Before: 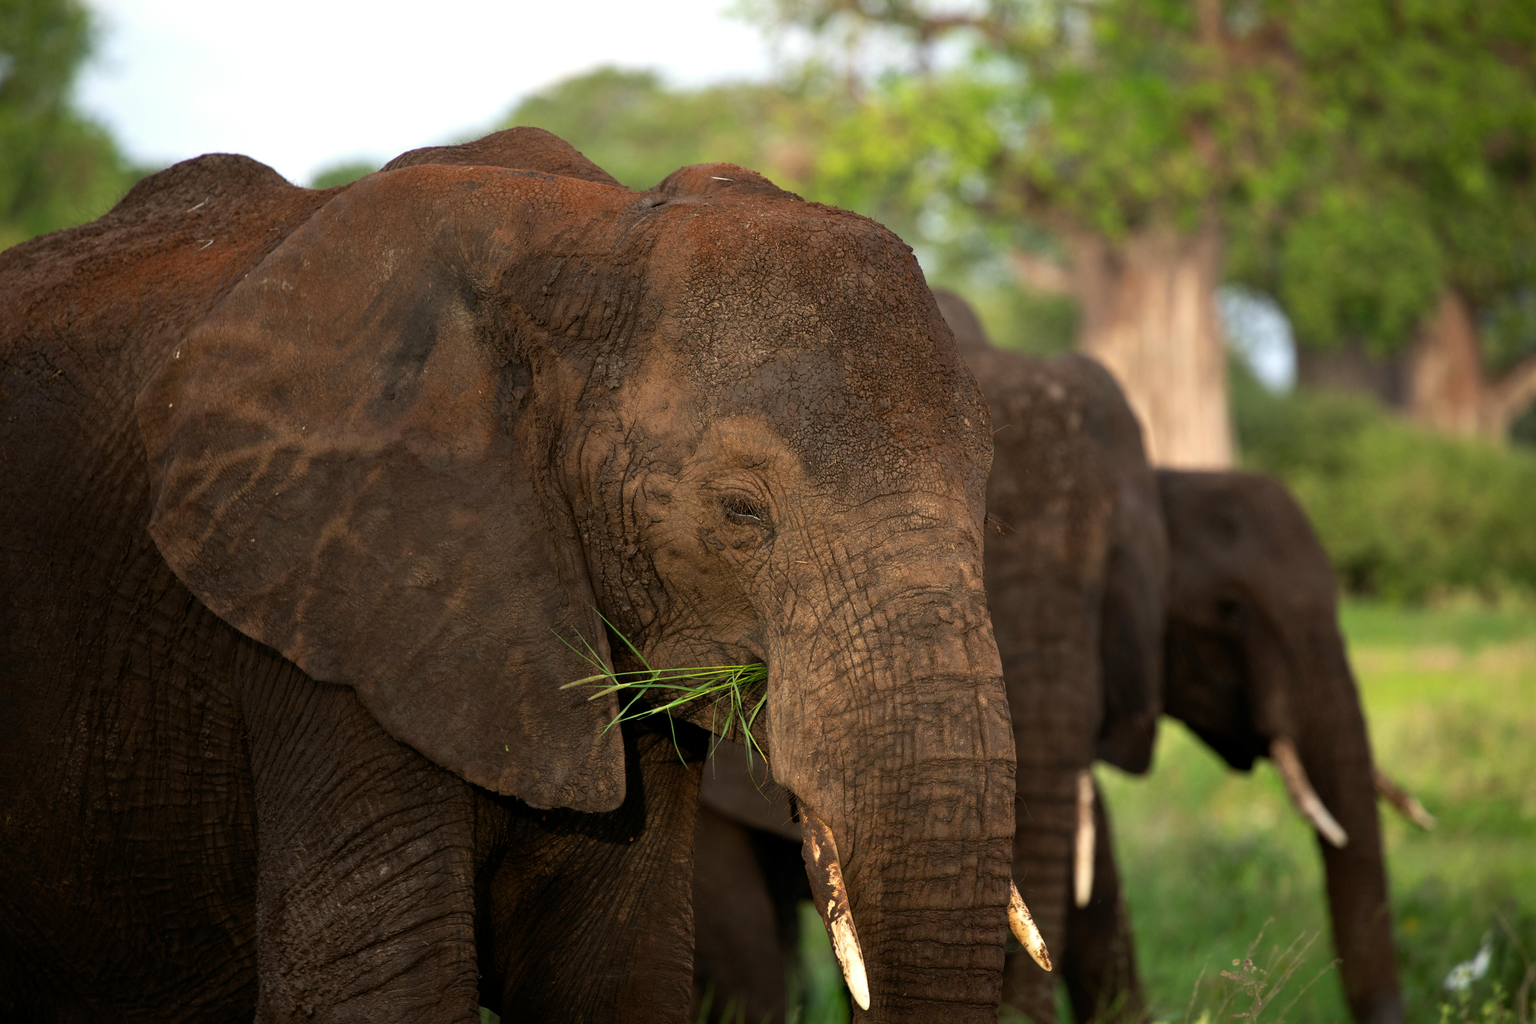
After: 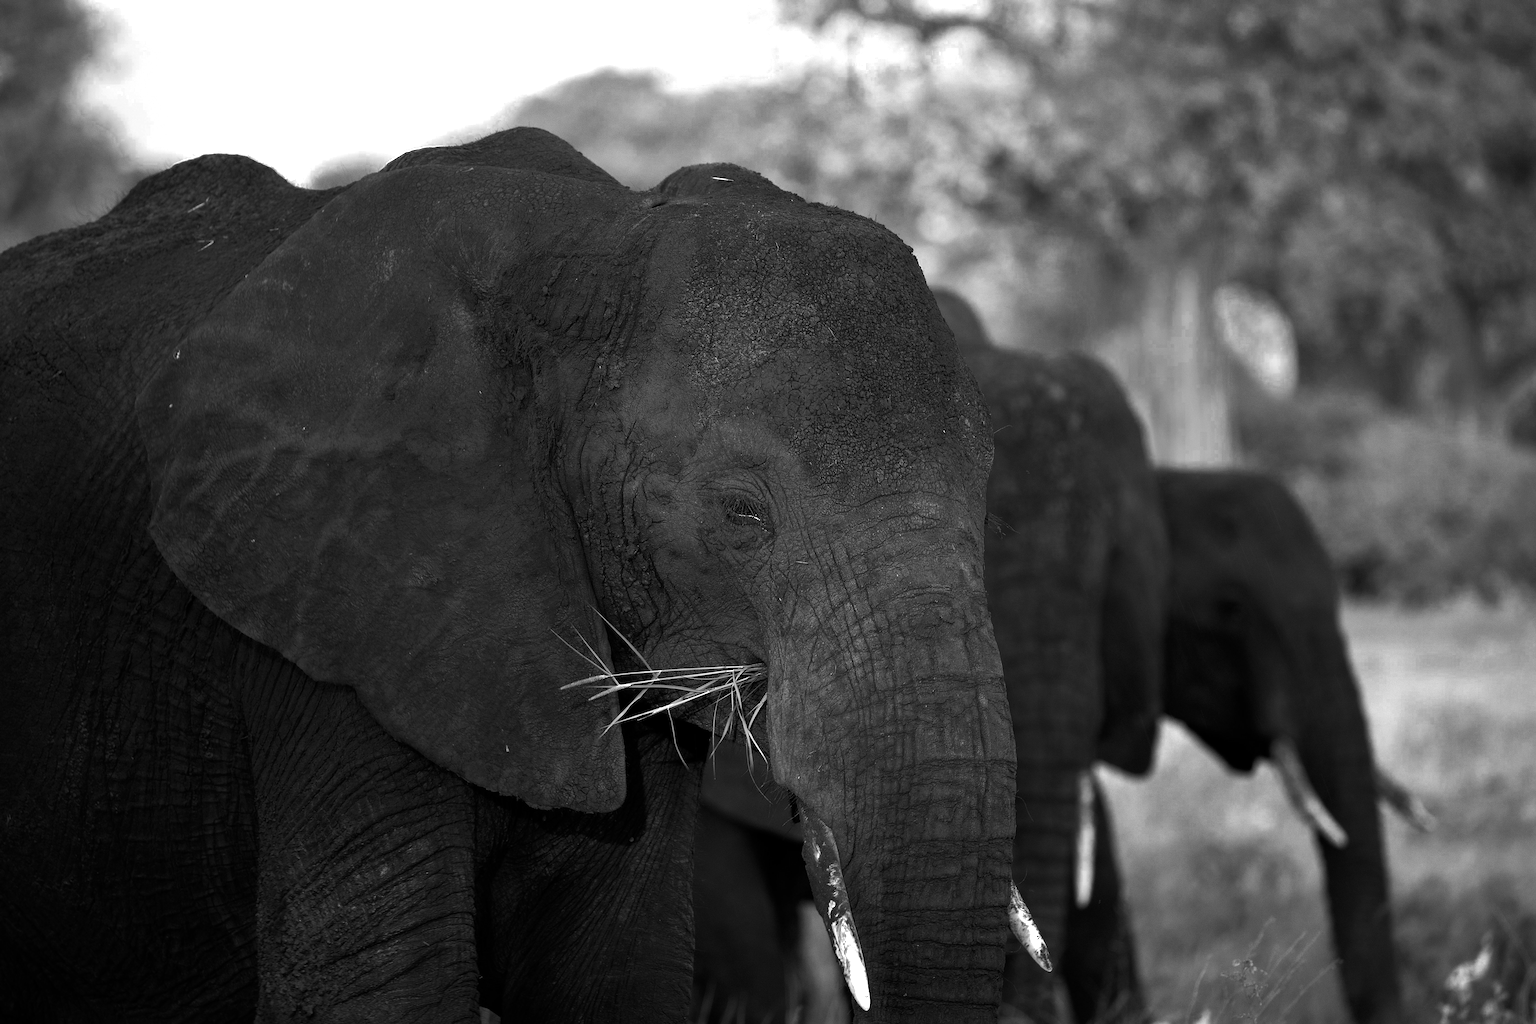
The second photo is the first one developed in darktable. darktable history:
sharpen: amount 0.55
color balance rgb: linear chroma grading › global chroma 16.62%, perceptual saturation grading › highlights -8.63%, perceptual saturation grading › mid-tones 18.66%, perceptual saturation grading › shadows 28.49%, perceptual brilliance grading › highlights 14.22%, perceptual brilliance grading › shadows -18.96%, global vibrance 27.71%
color zones: curves: ch0 [(0.002, 0.589) (0.107, 0.484) (0.146, 0.249) (0.217, 0.352) (0.309, 0.525) (0.39, 0.404) (0.455, 0.169) (0.597, 0.055) (0.724, 0.212) (0.775, 0.691) (0.869, 0.571) (1, 0.587)]; ch1 [(0, 0) (0.143, 0) (0.286, 0) (0.429, 0) (0.571, 0) (0.714, 0) (0.857, 0)]
